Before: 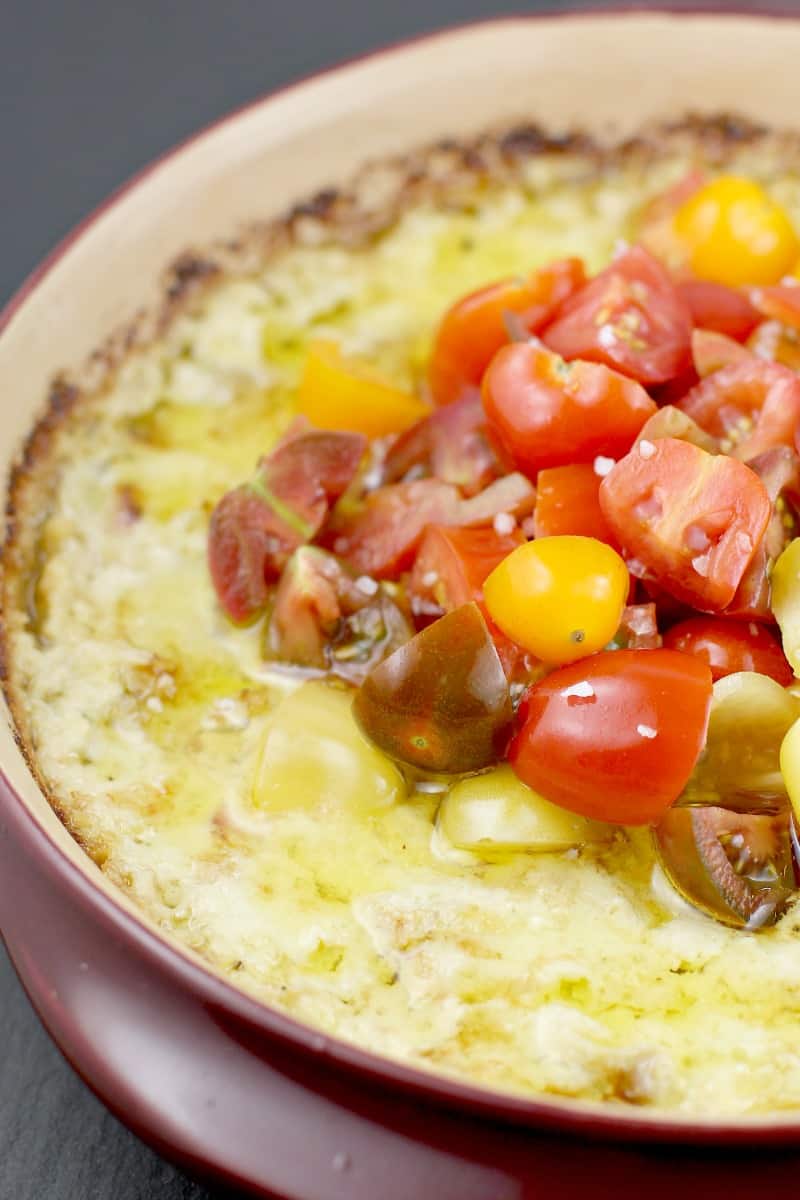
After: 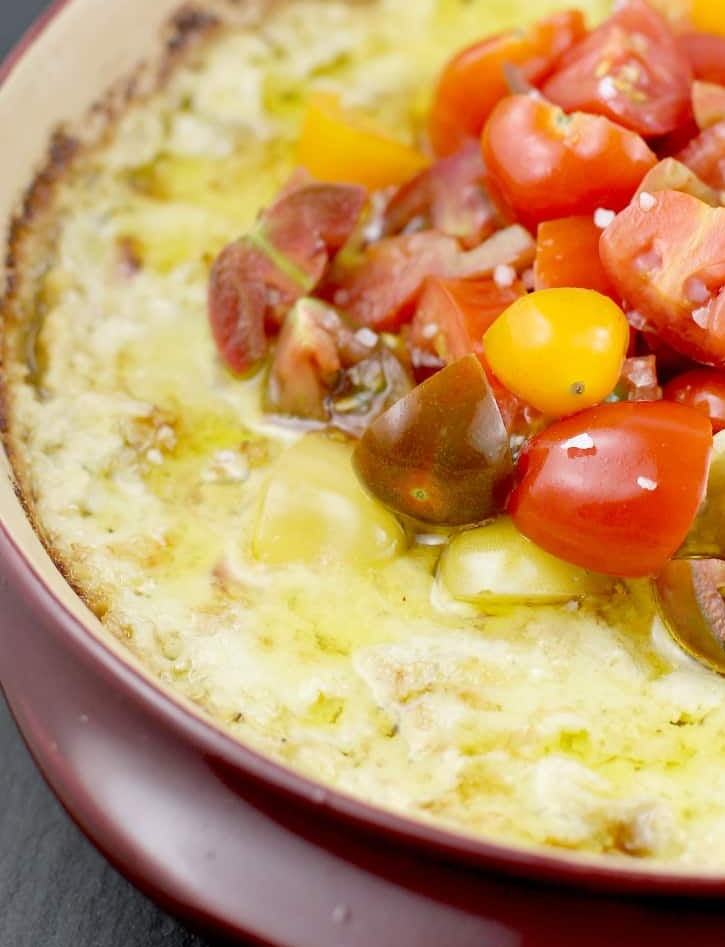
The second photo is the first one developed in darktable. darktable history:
crop: top 20.746%, right 9.331%, bottom 0.325%
